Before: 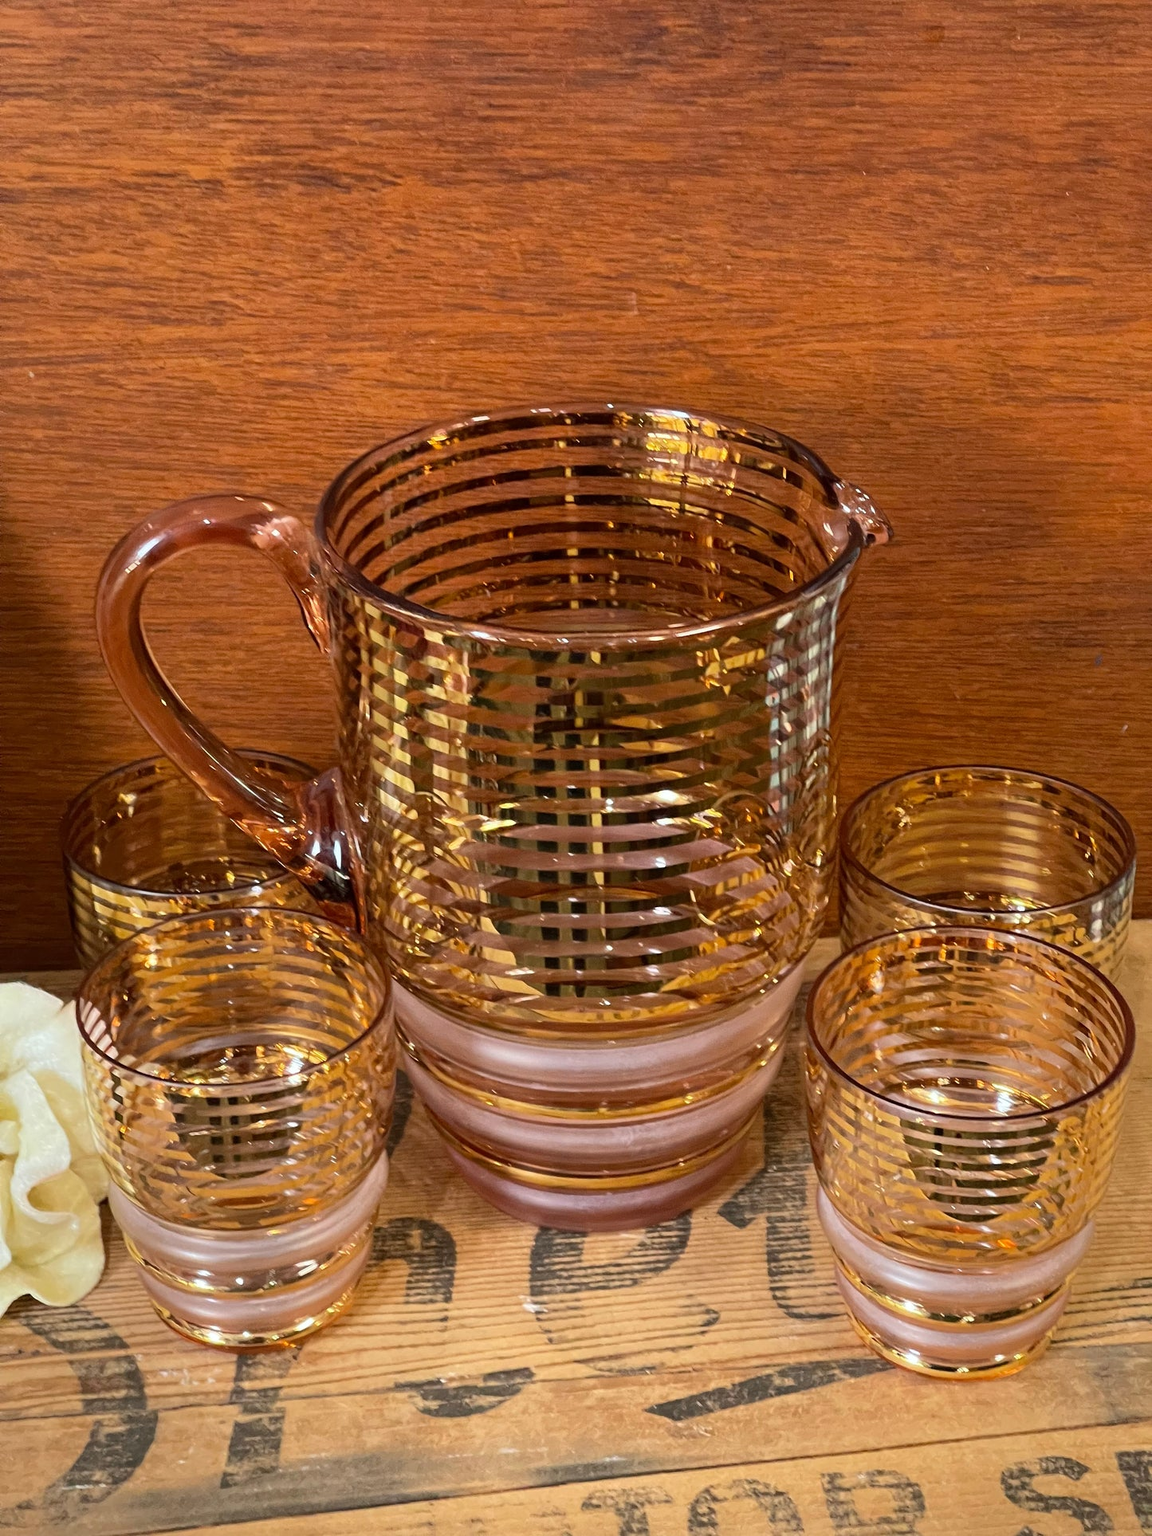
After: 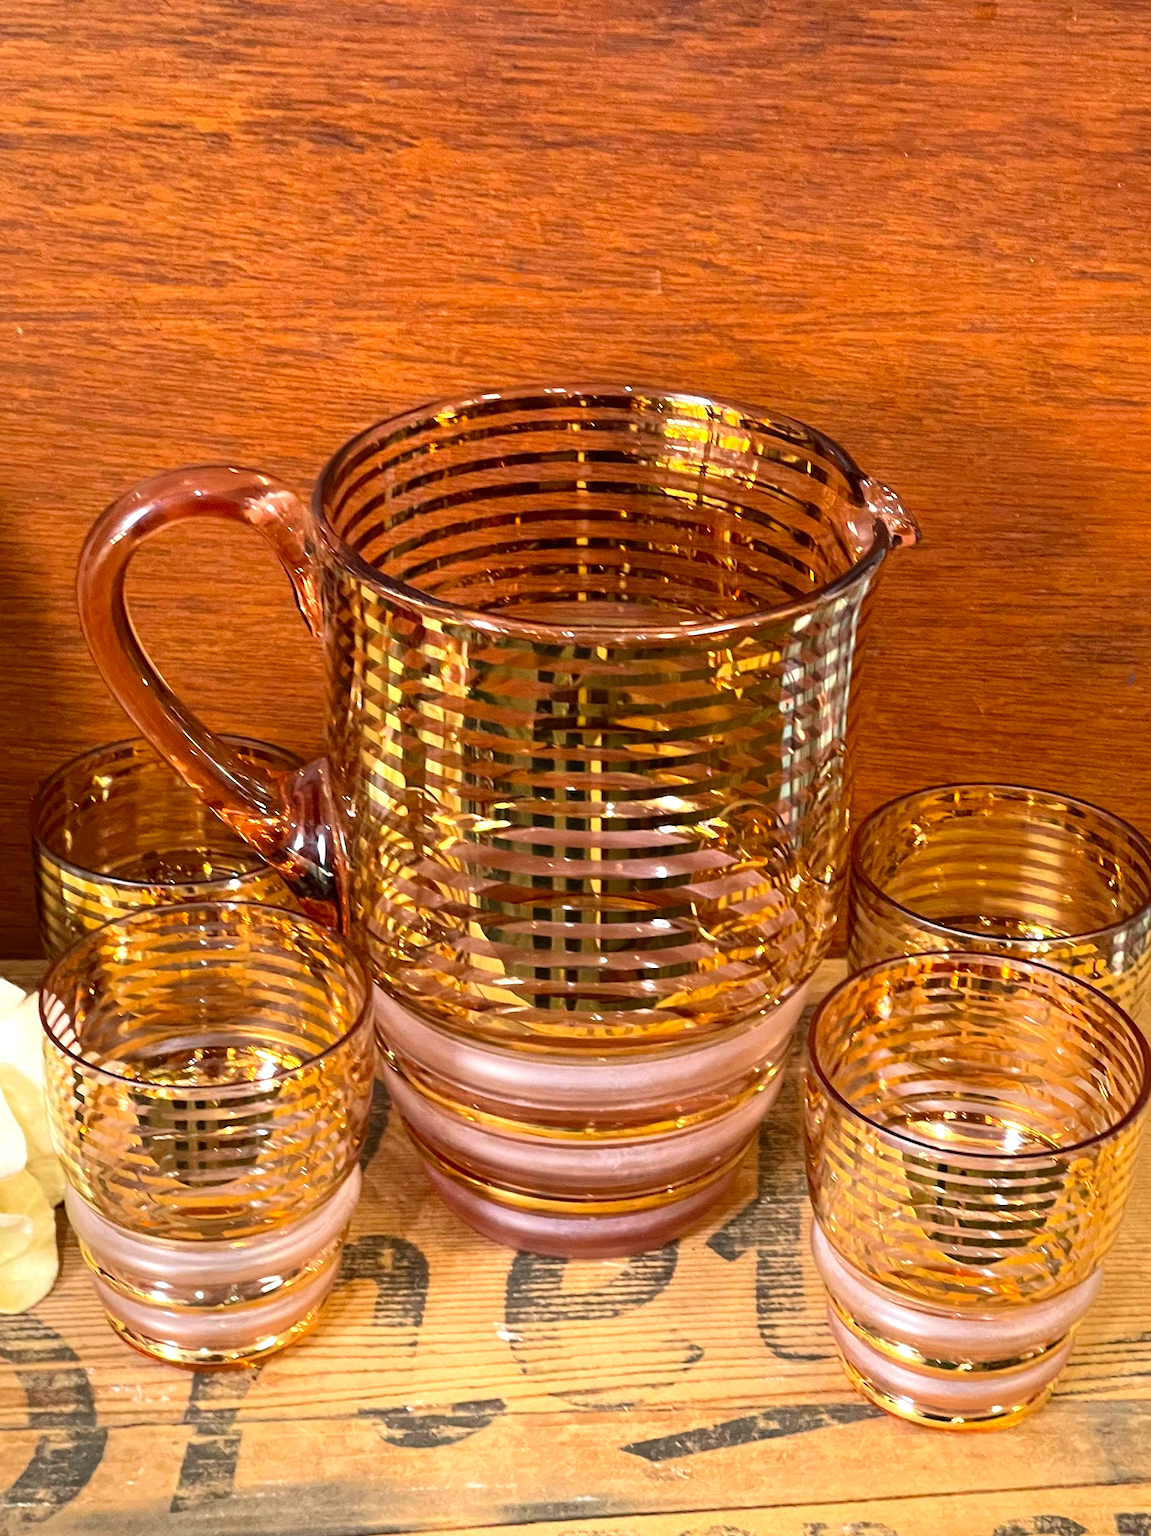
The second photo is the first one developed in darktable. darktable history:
contrast brightness saturation: contrast 0.08, saturation 0.2
exposure: exposure 0.574 EV, compensate highlight preservation false
crop and rotate: angle -2.38°
